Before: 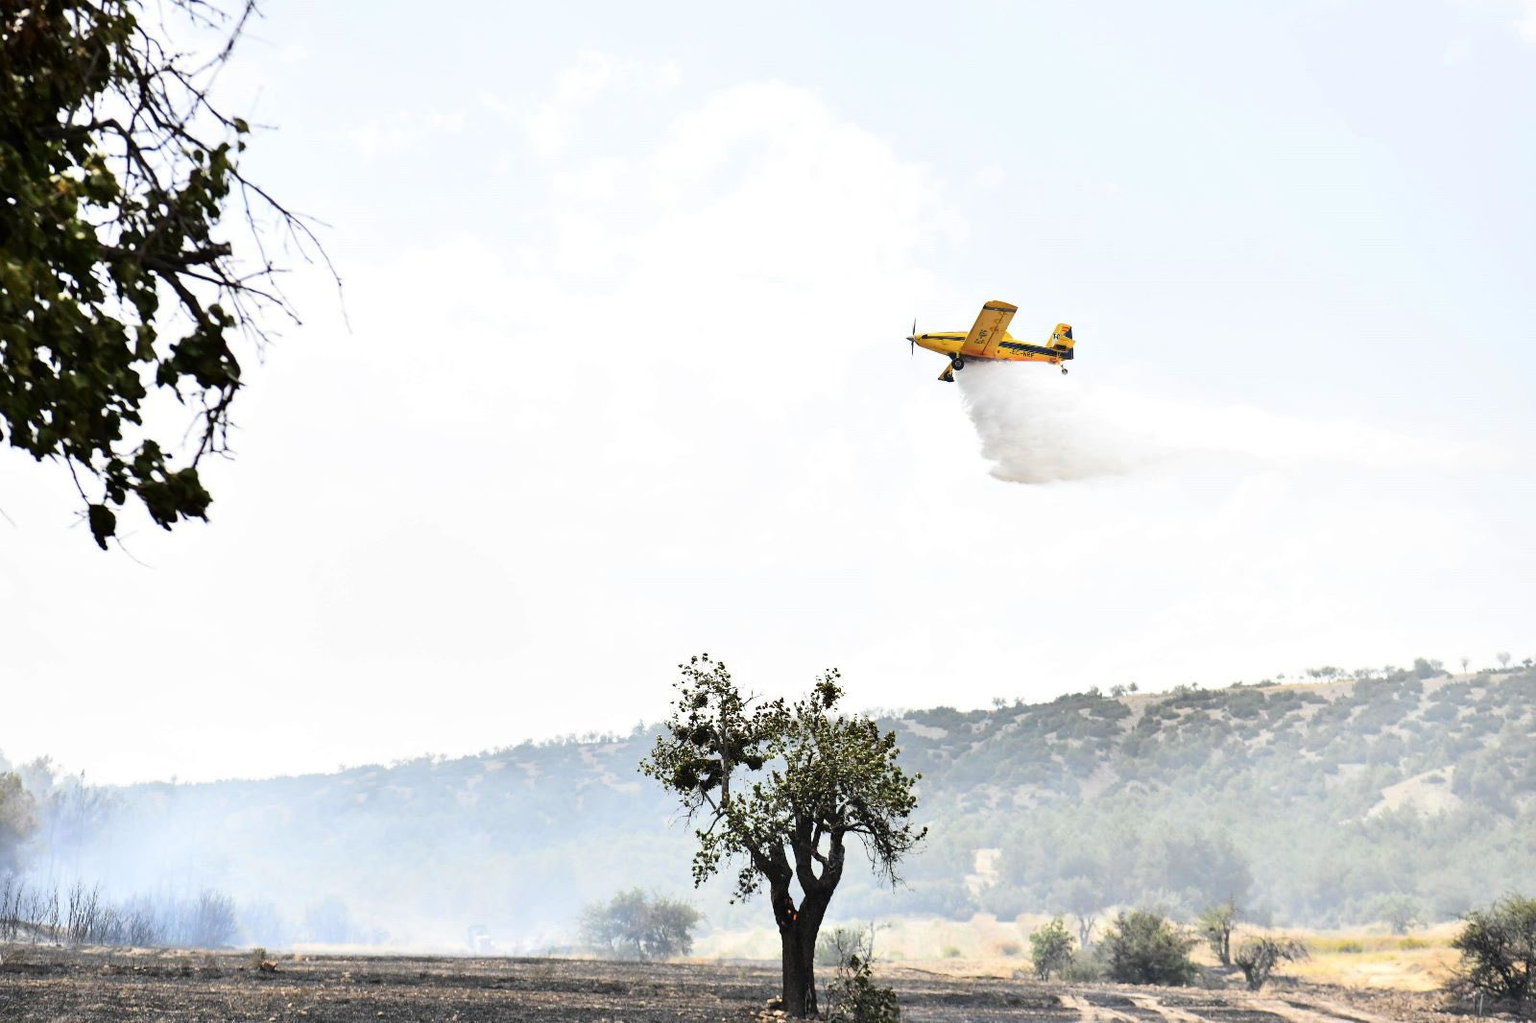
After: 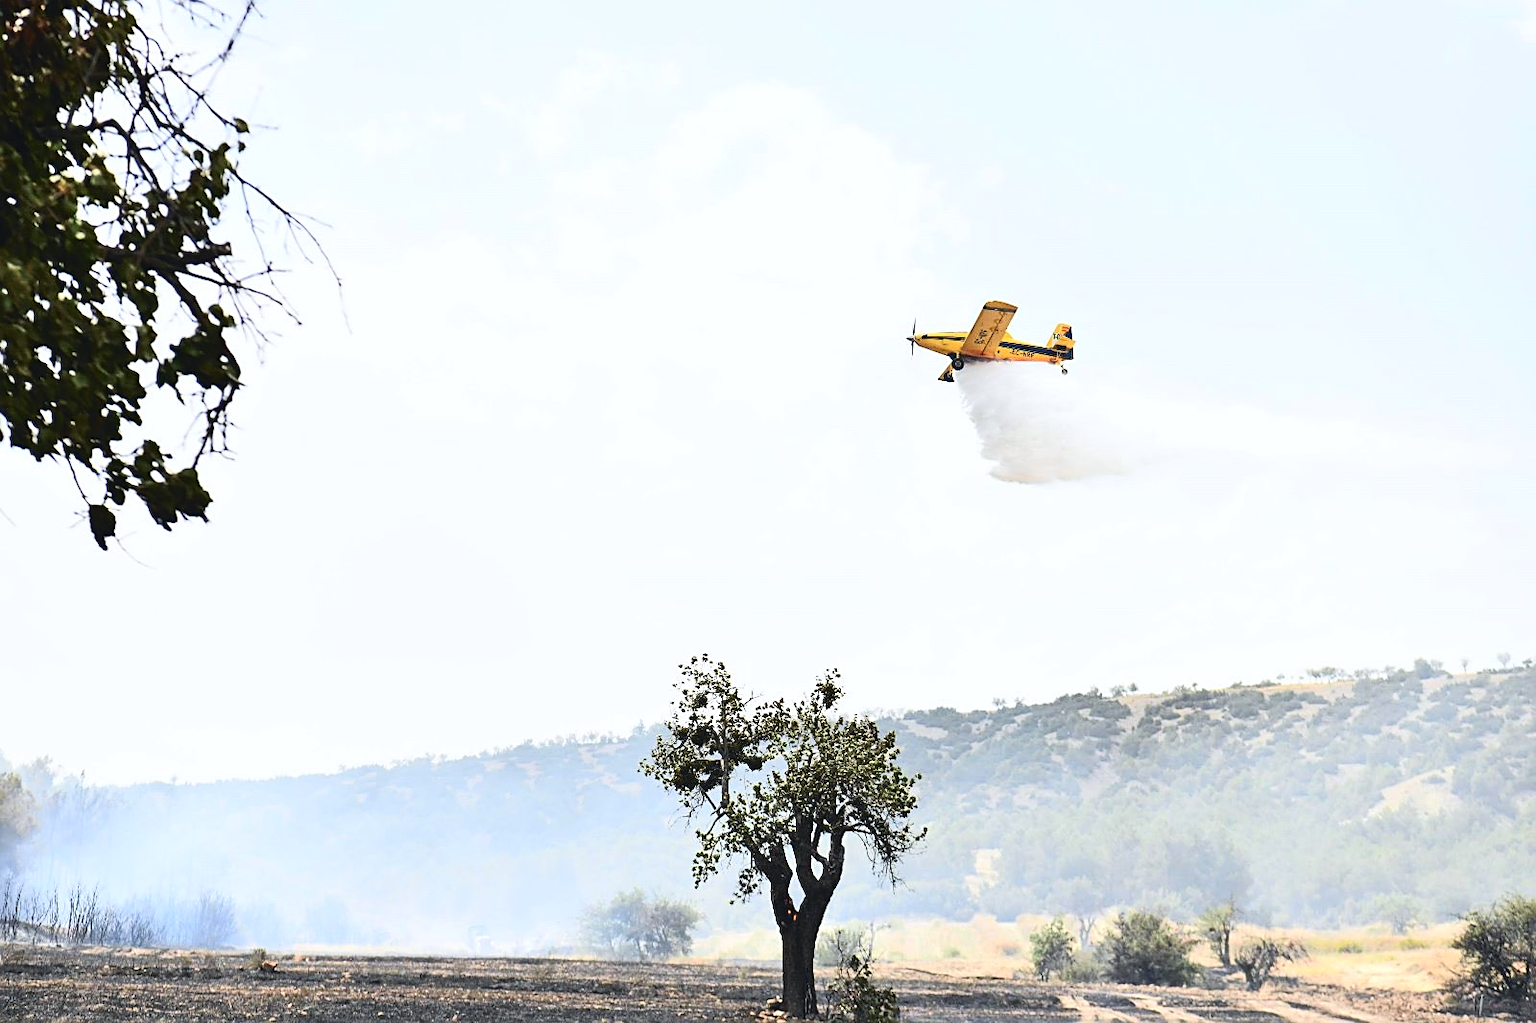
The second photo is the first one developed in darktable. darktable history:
sharpen: on, module defaults
exposure: exposure 0.2 EV, compensate highlight preservation false
tone curve: curves: ch0 [(0, 0.045) (0.155, 0.169) (0.46, 0.466) (0.751, 0.788) (1, 0.961)]; ch1 [(0, 0) (0.43, 0.408) (0.472, 0.469) (0.505, 0.503) (0.553, 0.563) (0.592, 0.581) (0.631, 0.625) (1, 1)]; ch2 [(0, 0) (0.505, 0.495) (0.55, 0.557) (0.583, 0.573) (1, 1)], color space Lab, independent channels, preserve colors none
